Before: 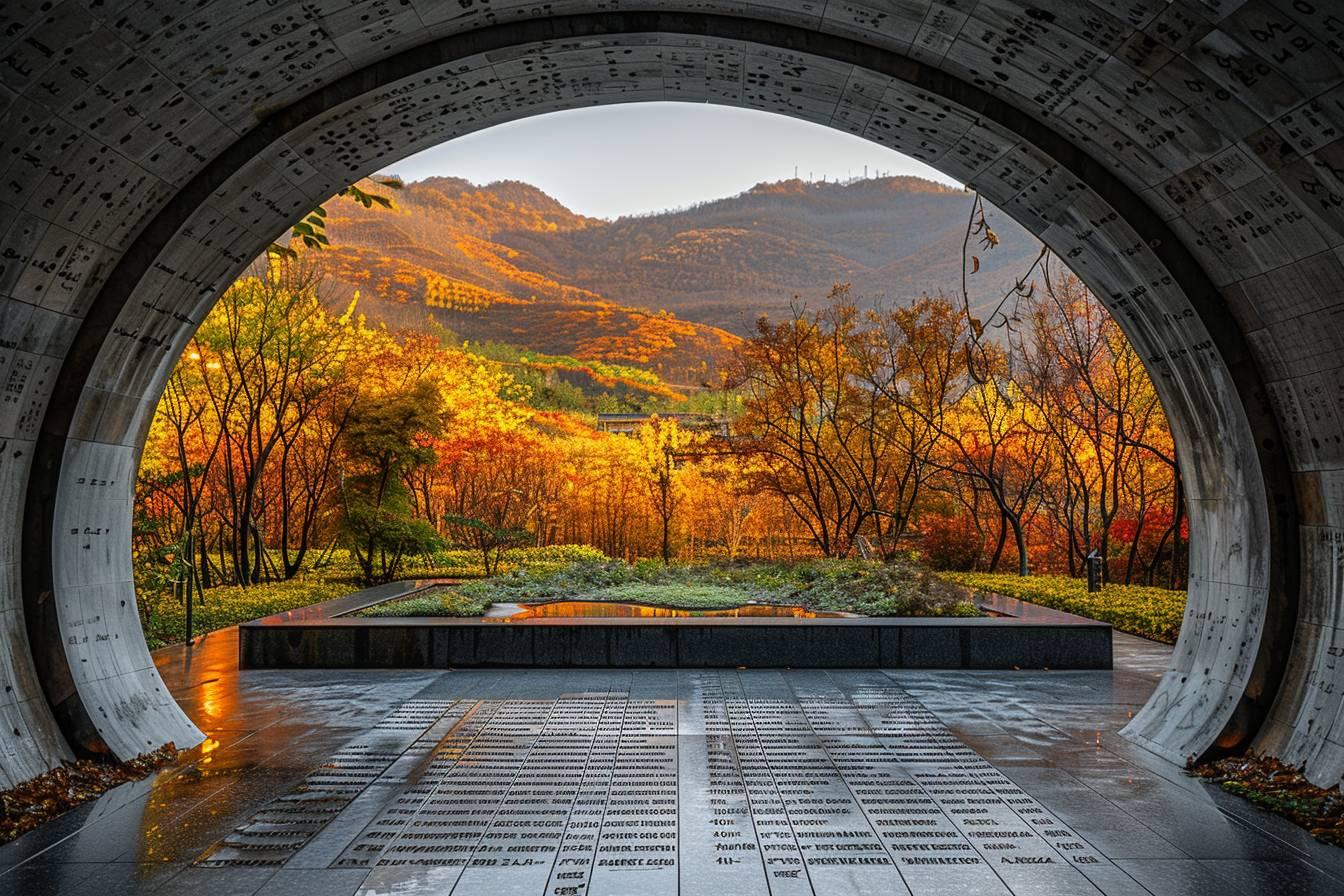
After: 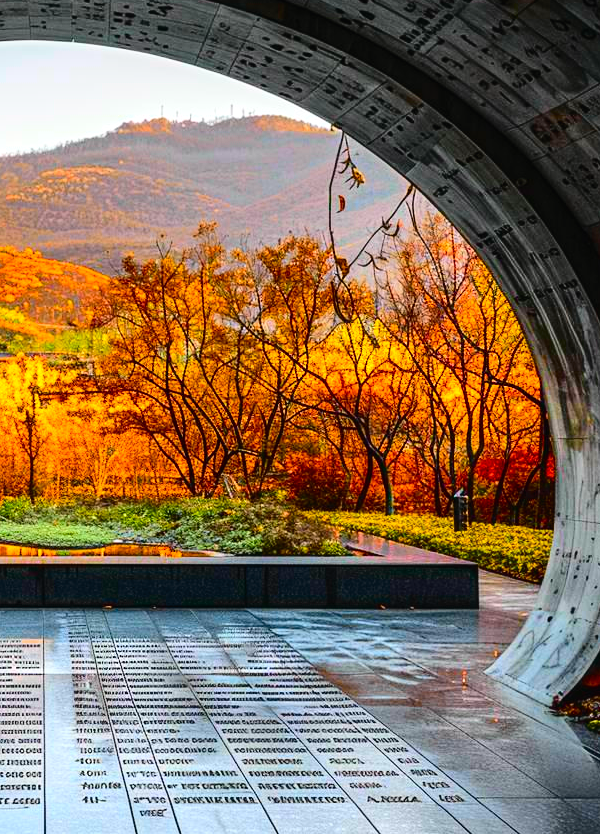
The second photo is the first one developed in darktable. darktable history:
color balance rgb: linear chroma grading › global chroma 5.439%, perceptual saturation grading › global saturation 29.994%, perceptual brilliance grading › highlights 11.557%, global vibrance 9.52%
tone curve: curves: ch0 [(0, 0.014) (0.12, 0.096) (0.386, 0.49) (0.54, 0.684) (0.751, 0.855) (0.89, 0.943) (0.998, 0.989)]; ch1 [(0, 0) (0.133, 0.099) (0.437, 0.41) (0.5, 0.5) (0.517, 0.536) (0.548, 0.575) (0.582, 0.631) (0.627, 0.688) (0.836, 0.868) (1, 1)]; ch2 [(0, 0) (0.374, 0.341) (0.456, 0.443) (0.478, 0.49) (0.501, 0.5) (0.528, 0.538) (0.55, 0.6) (0.572, 0.63) (0.702, 0.765) (1, 1)], color space Lab, independent channels, preserve colors none
crop: left 47.182%, top 6.893%, right 8.104%
